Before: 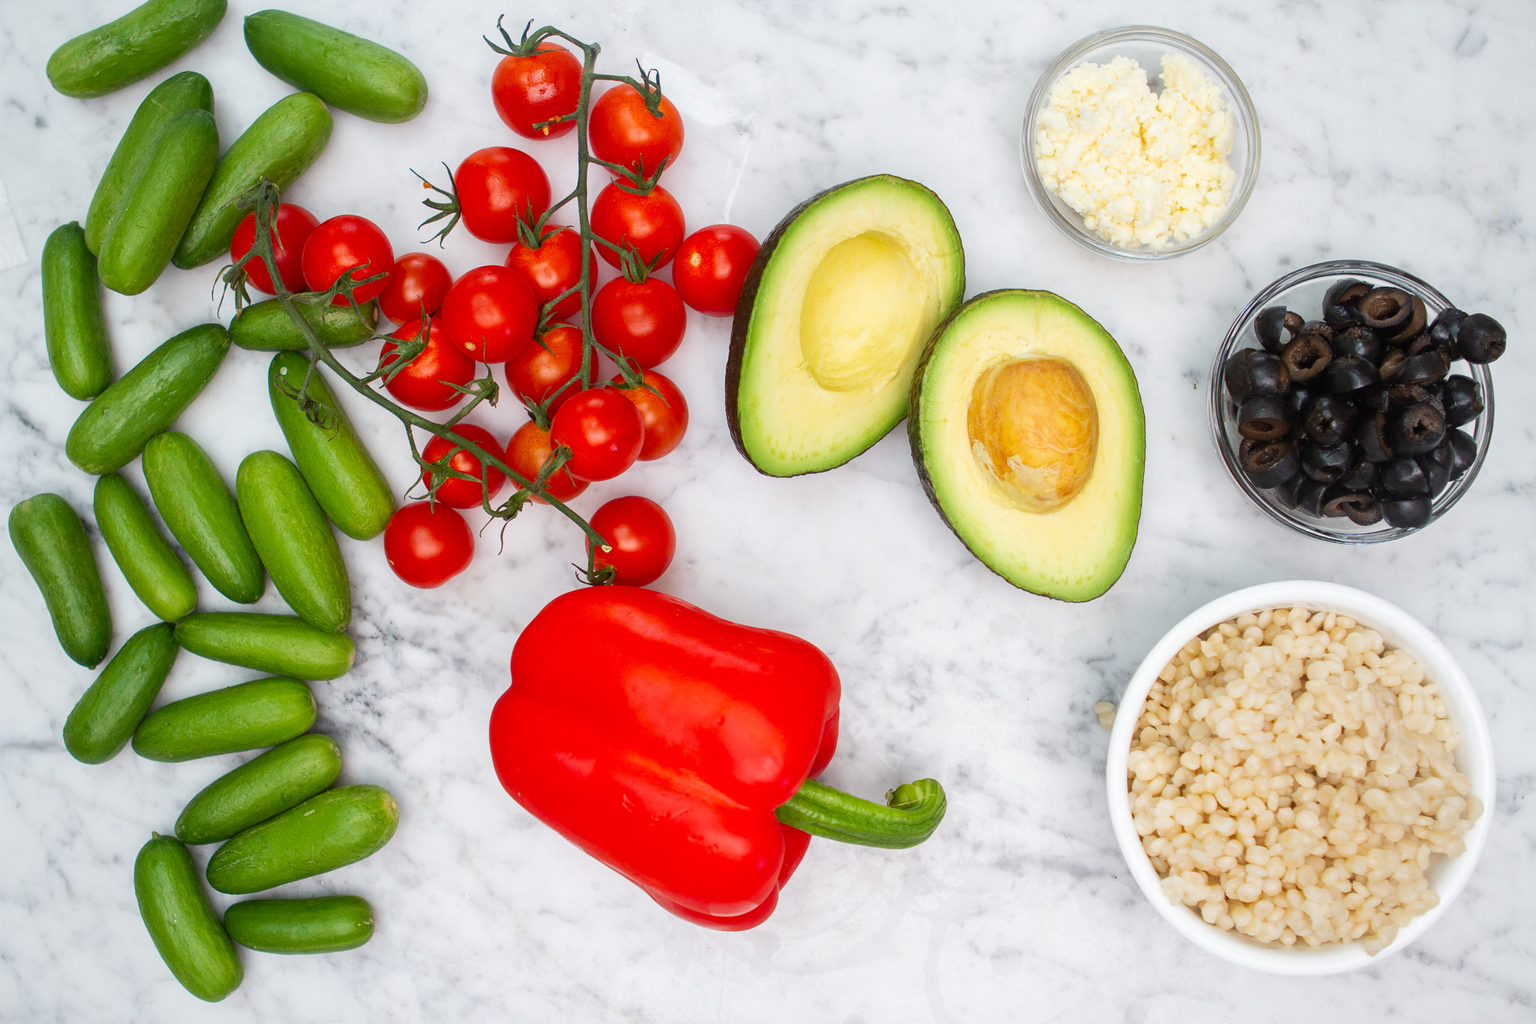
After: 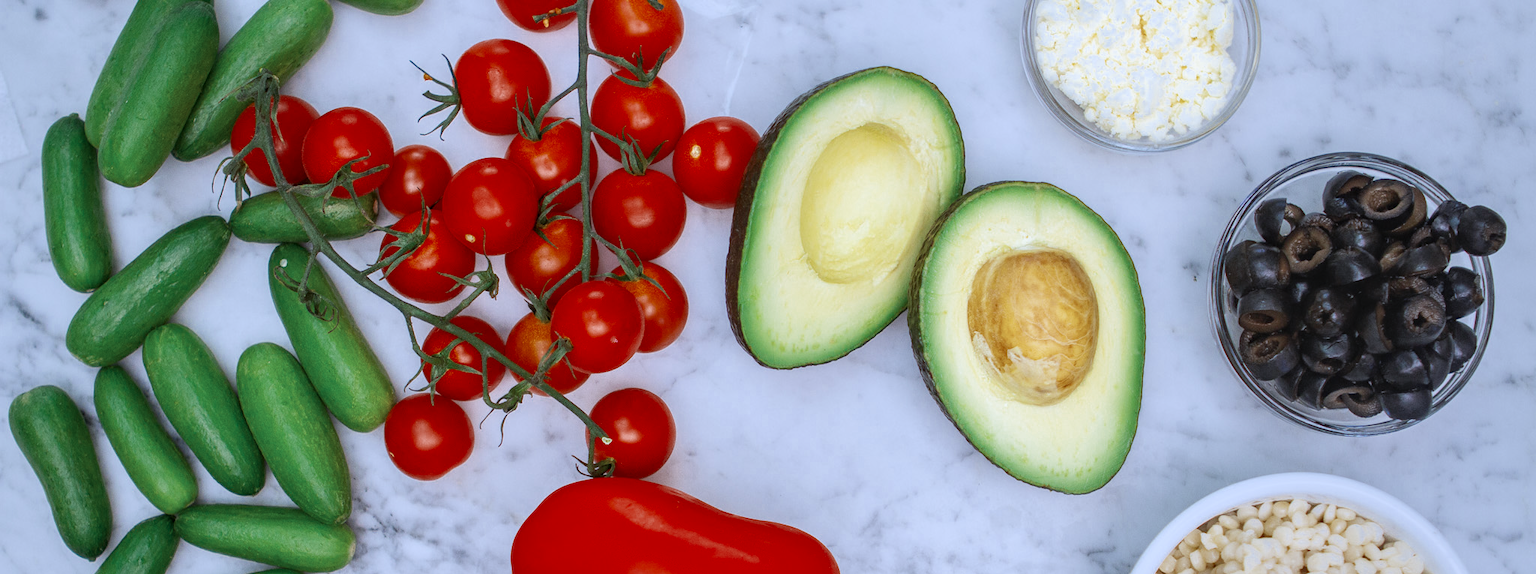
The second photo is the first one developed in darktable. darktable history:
color zones: curves: ch0 [(0, 0.5) (0.125, 0.4) (0.25, 0.5) (0.375, 0.4) (0.5, 0.4) (0.625, 0.35) (0.75, 0.35) (0.875, 0.5)]; ch1 [(0, 0.35) (0.125, 0.45) (0.25, 0.35) (0.375, 0.35) (0.5, 0.35) (0.625, 0.35) (0.75, 0.45) (0.875, 0.35)]; ch2 [(0, 0.6) (0.125, 0.5) (0.25, 0.5) (0.375, 0.6) (0.5, 0.6) (0.625, 0.5) (0.75, 0.5) (0.875, 0.5)]
local contrast: on, module defaults
crop and rotate: top 10.605%, bottom 33.274%
white balance: red 0.948, green 1.02, blue 1.176
rotate and perspective: automatic cropping off
